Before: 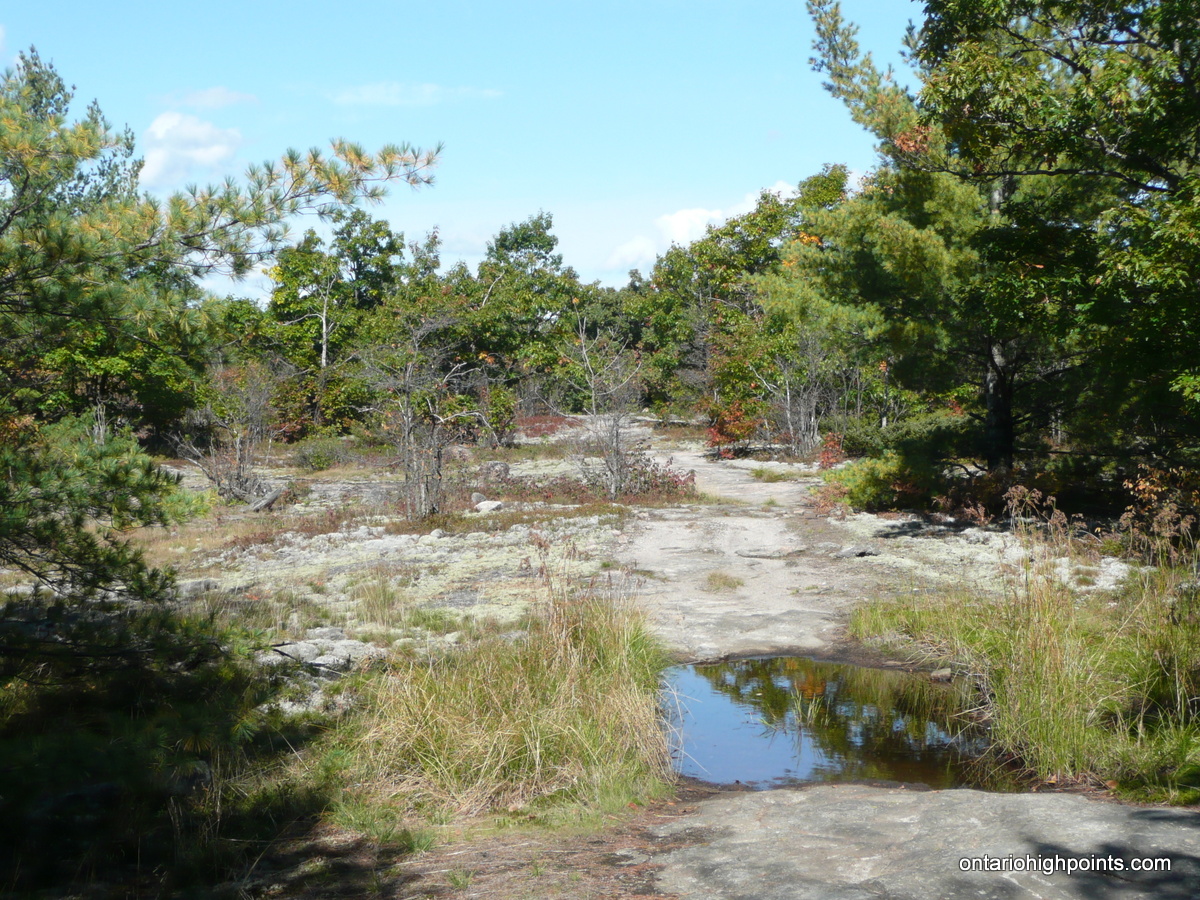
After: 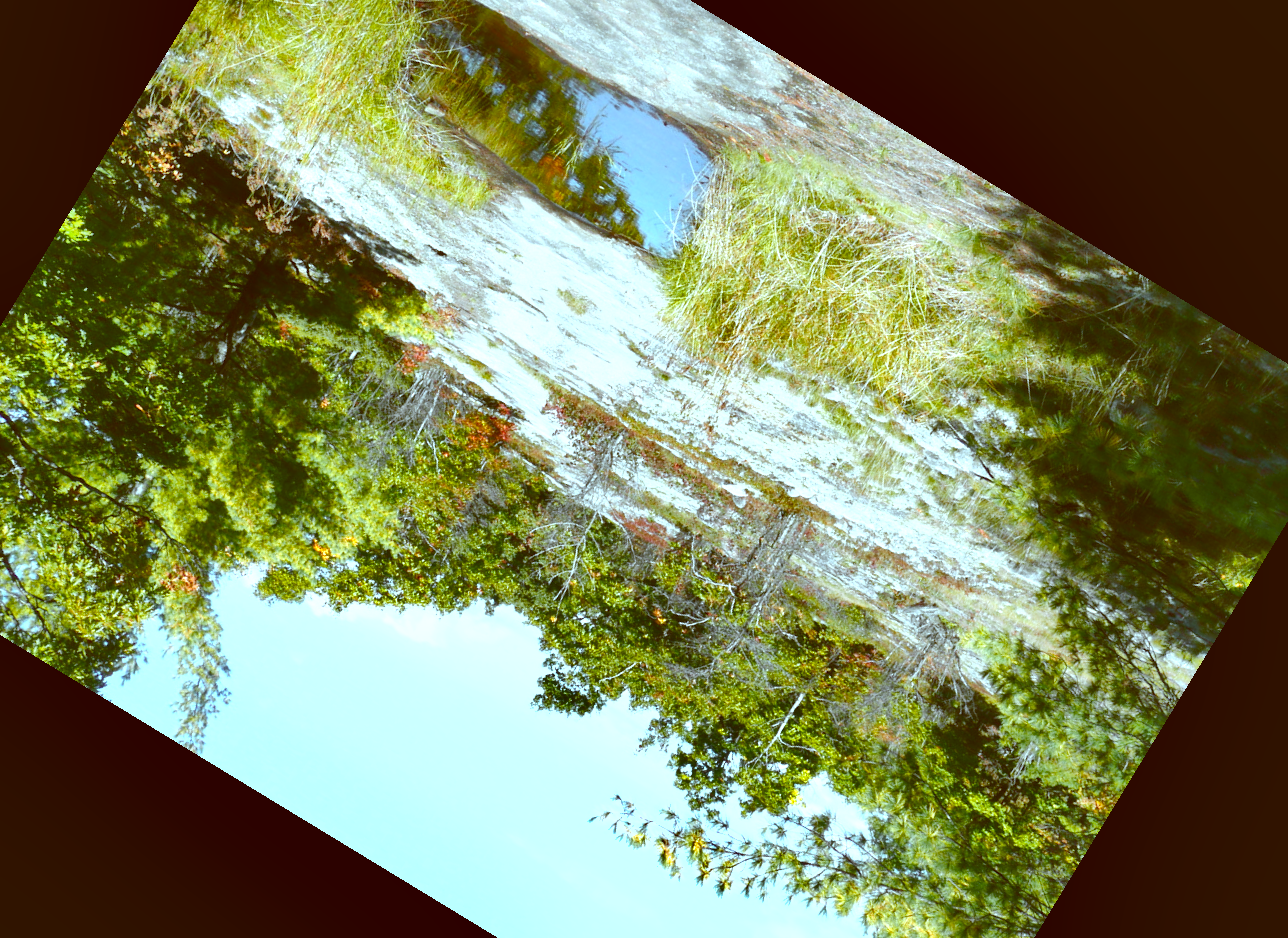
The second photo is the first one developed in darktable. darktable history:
exposure: exposure 0.943 EV, compensate highlight preservation false
crop and rotate: angle 148.68°, left 9.111%, top 15.603%, right 4.588%, bottom 17.041%
levels: mode automatic, gray 50.8%
shadows and highlights: shadows 60, soften with gaussian
color balance rgb: shadows lift › chroma 2%, shadows lift › hue 219.6°, power › hue 313.2°, highlights gain › chroma 3%, highlights gain › hue 75.6°, global offset › luminance 0.5%, perceptual saturation grading › global saturation 15.33%, perceptual saturation grading › highlights -19.33%, perceptual saturation grading › shadows 20%, global vibrance 20%
white balance: red 0.924, blue 1.095
color correction: highlights a* -14.62, highlights b* -16.22, shadows a* 10.12, shadows b* 29.4
color zones: curves: ch0 [(0, 0.511) (0.143, 0.531) (0.286, 0.56) (0.429, 0.5) (0.571, 0.5) (0.714, 0.5) (0.857, 0.5) (1, 0.5)]; ch1 [(0, 0.525) (0.143, 0.705) (0.286, 0.715) (0.429, 0.35) (0.571, 0.35) (0.714, 0.35) (0.857, 0.4) (1, 0.4)]; ch2 [(0, 0.572) (0.143, 0.512) (0.286, 0.473) (0.429, 0.45) (0.571, 0.5) (0.714, 0.5) (0.857, 0.518) (1, 0.518)]
